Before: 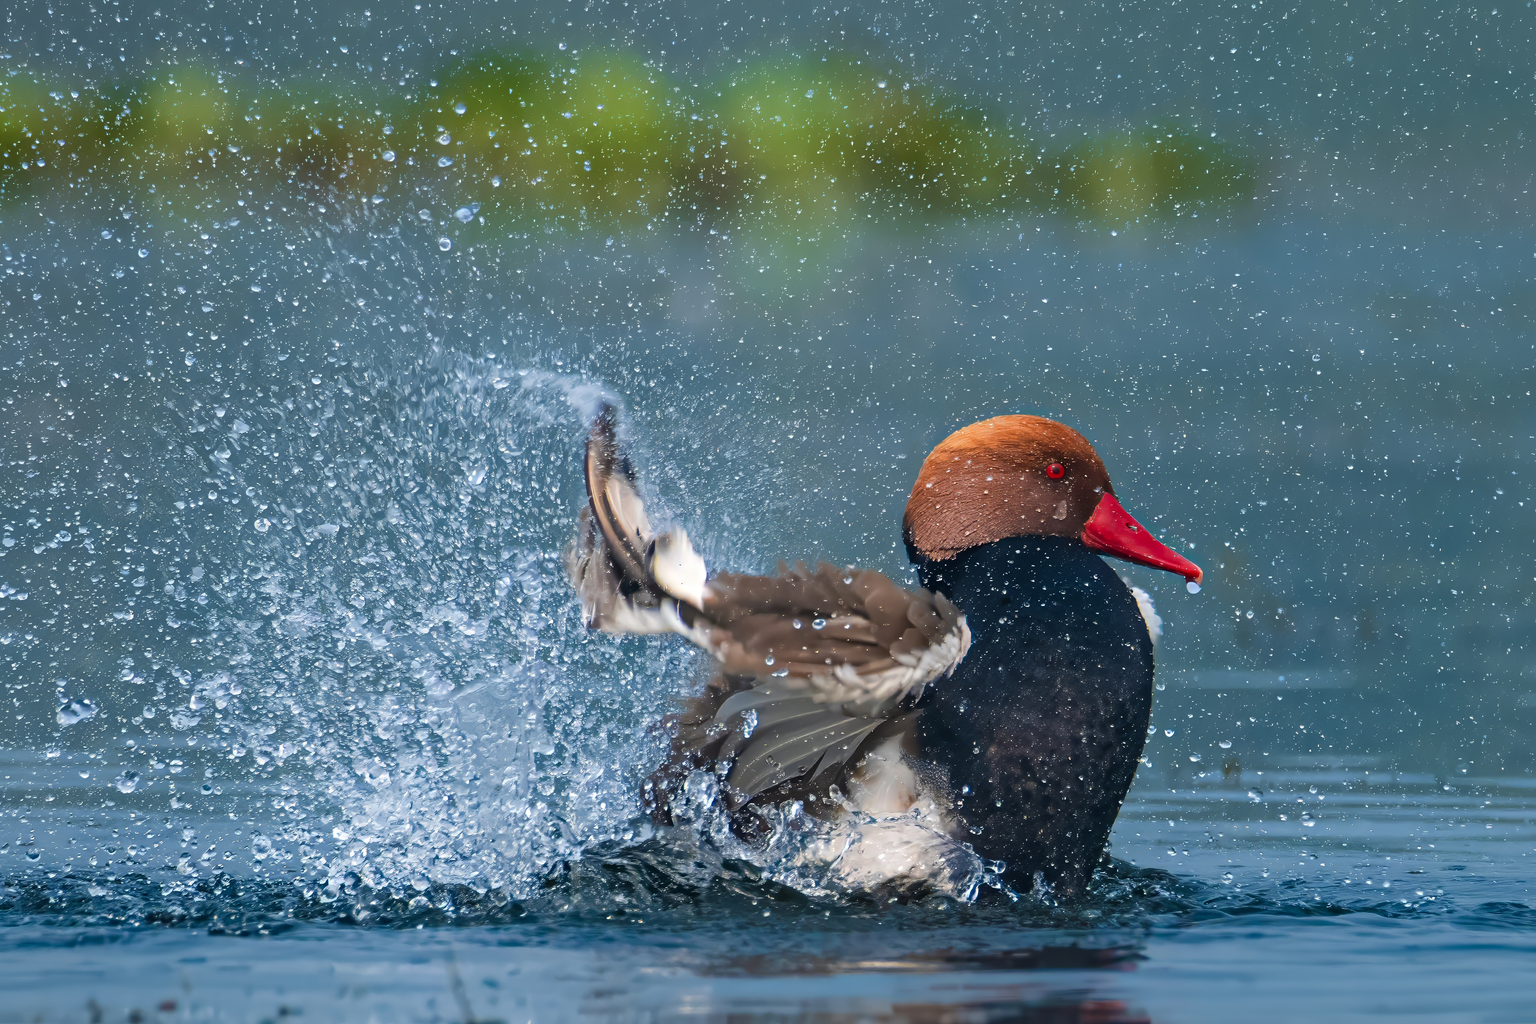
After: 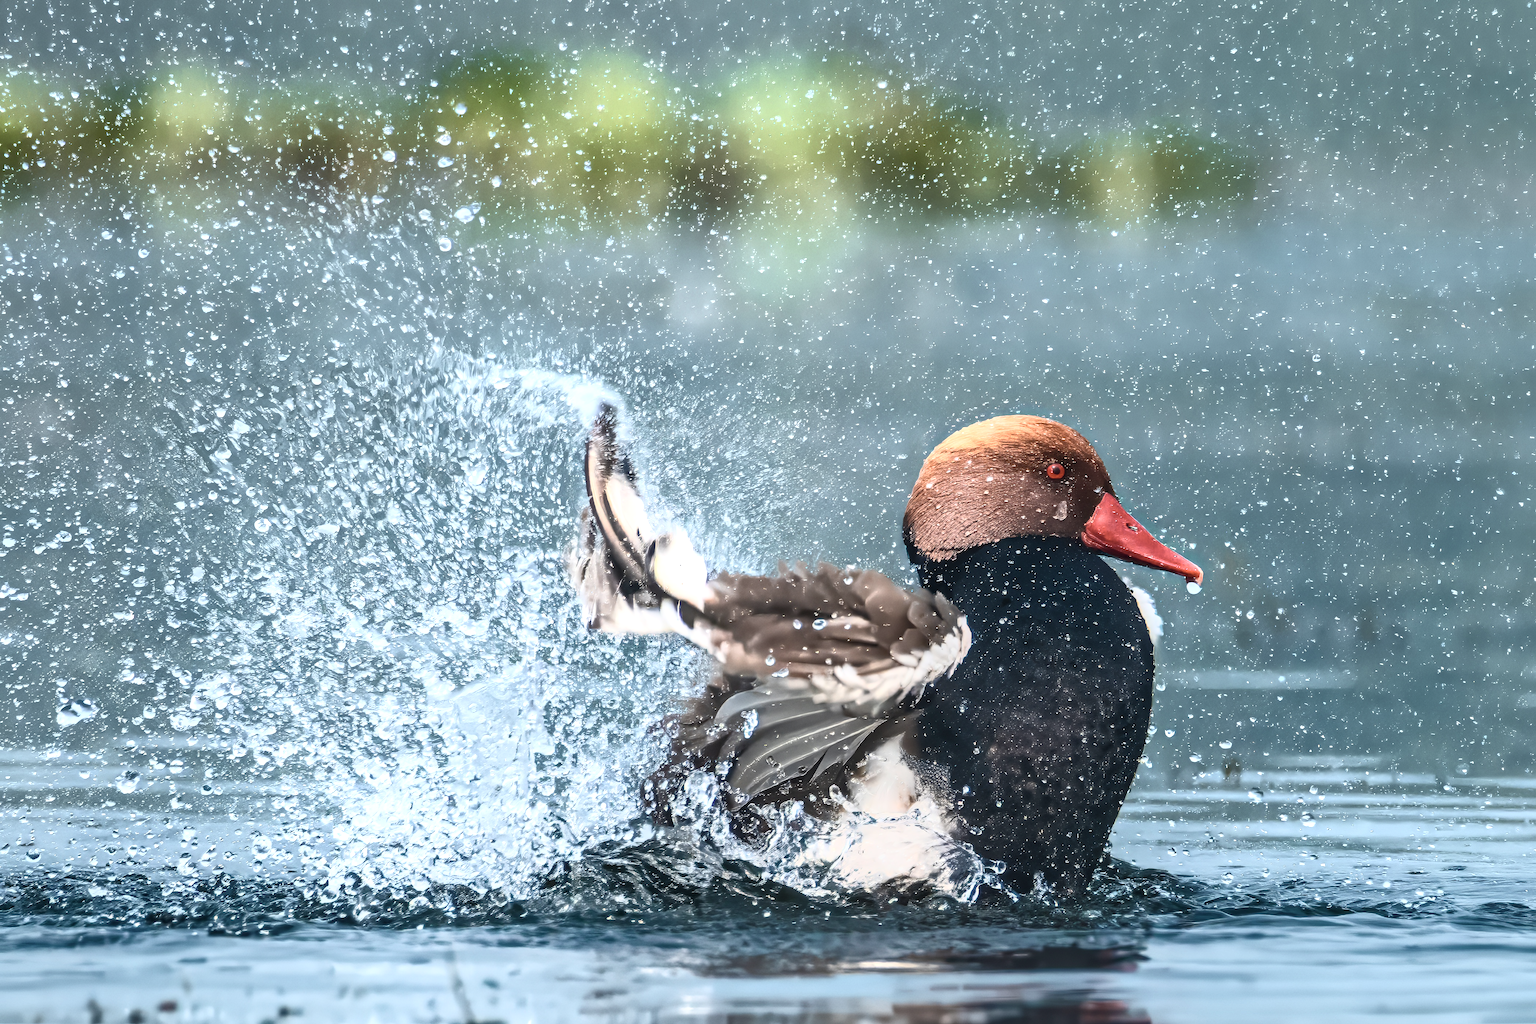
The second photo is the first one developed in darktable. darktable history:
local contrast: detail 130%
contrast brightness saturation: contrast 0.569, brightness 0.571, saturation -0.328
